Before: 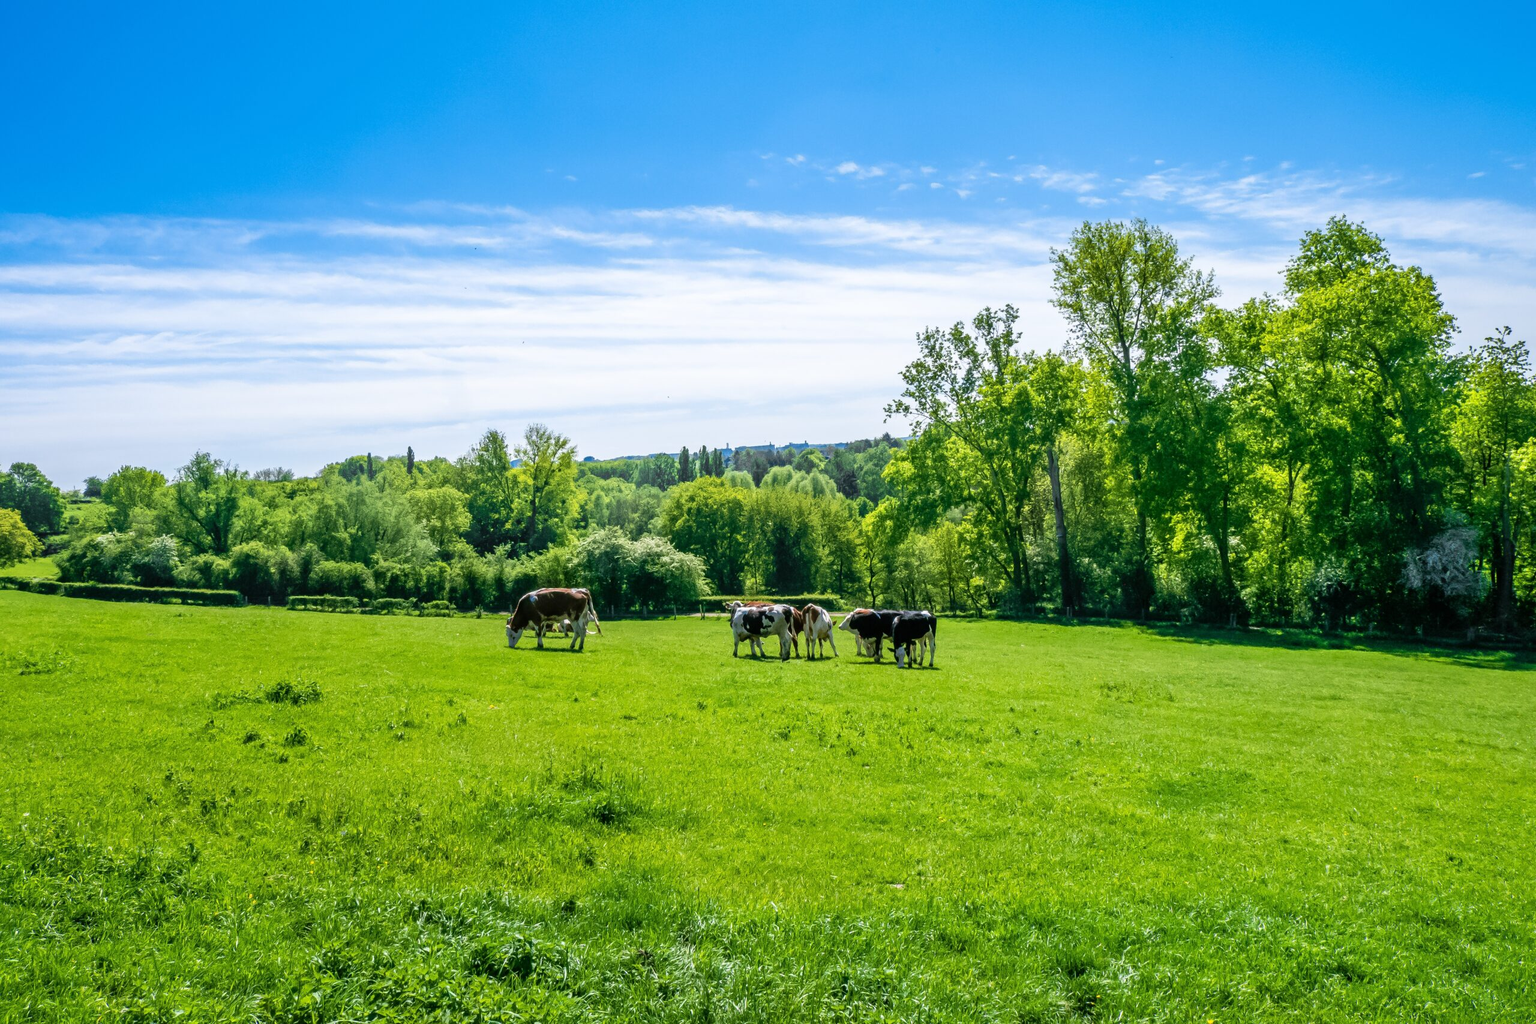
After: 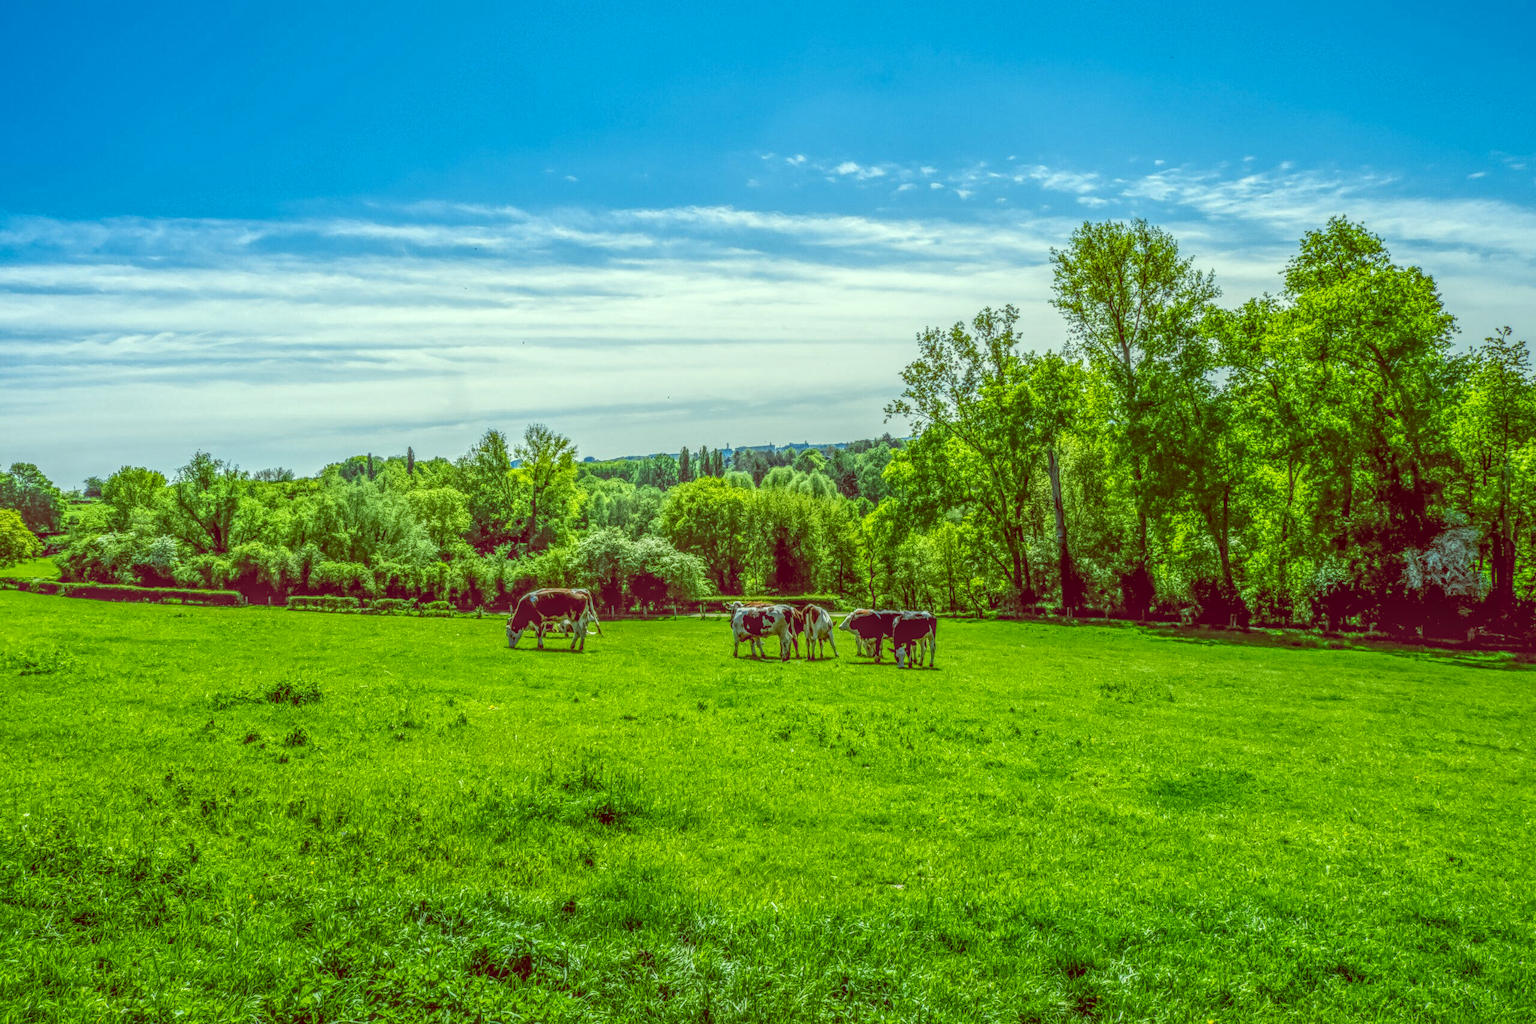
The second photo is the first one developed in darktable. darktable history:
local contrast: highlights 0%, shadows 0%, detail 200%, midtone range 0.25
color balance: lift [1, 1.015, 0.987, 0.985], gamma [1, 0.959, 1.042, 0.958], gain [0.927, 0.938, 1.072, 0.928], contrast 1.5%
